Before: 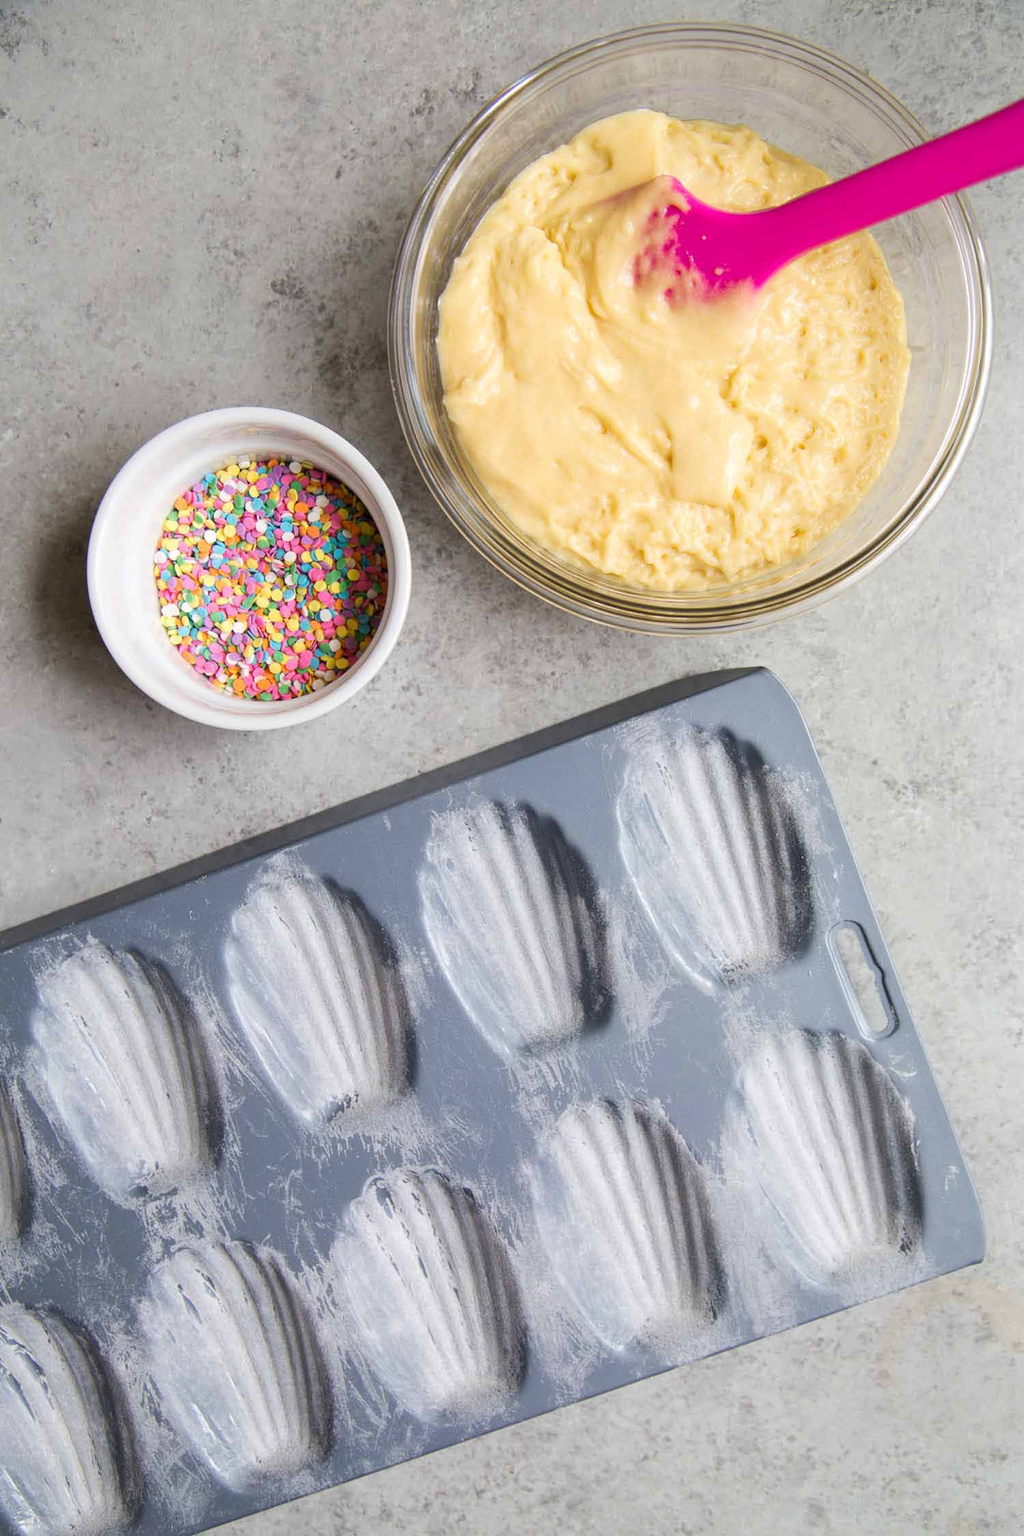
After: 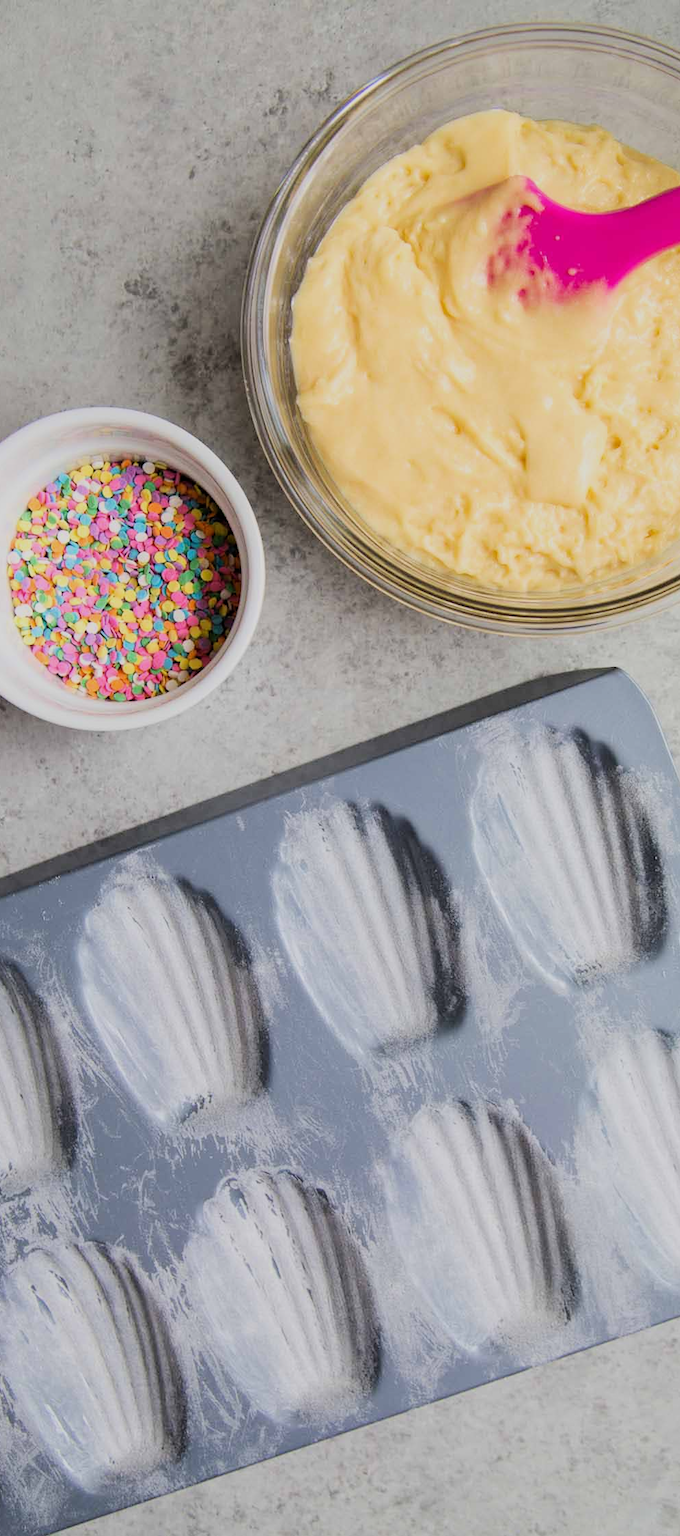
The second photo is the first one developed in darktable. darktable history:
filmic rgb: black relative exposure -7.65 EV, white relative exposure 4.56 EV, hardness 3.61, contrast 1.06, color science v6 (2022)
crop and rotate: left 14.337%, right 19.232%
